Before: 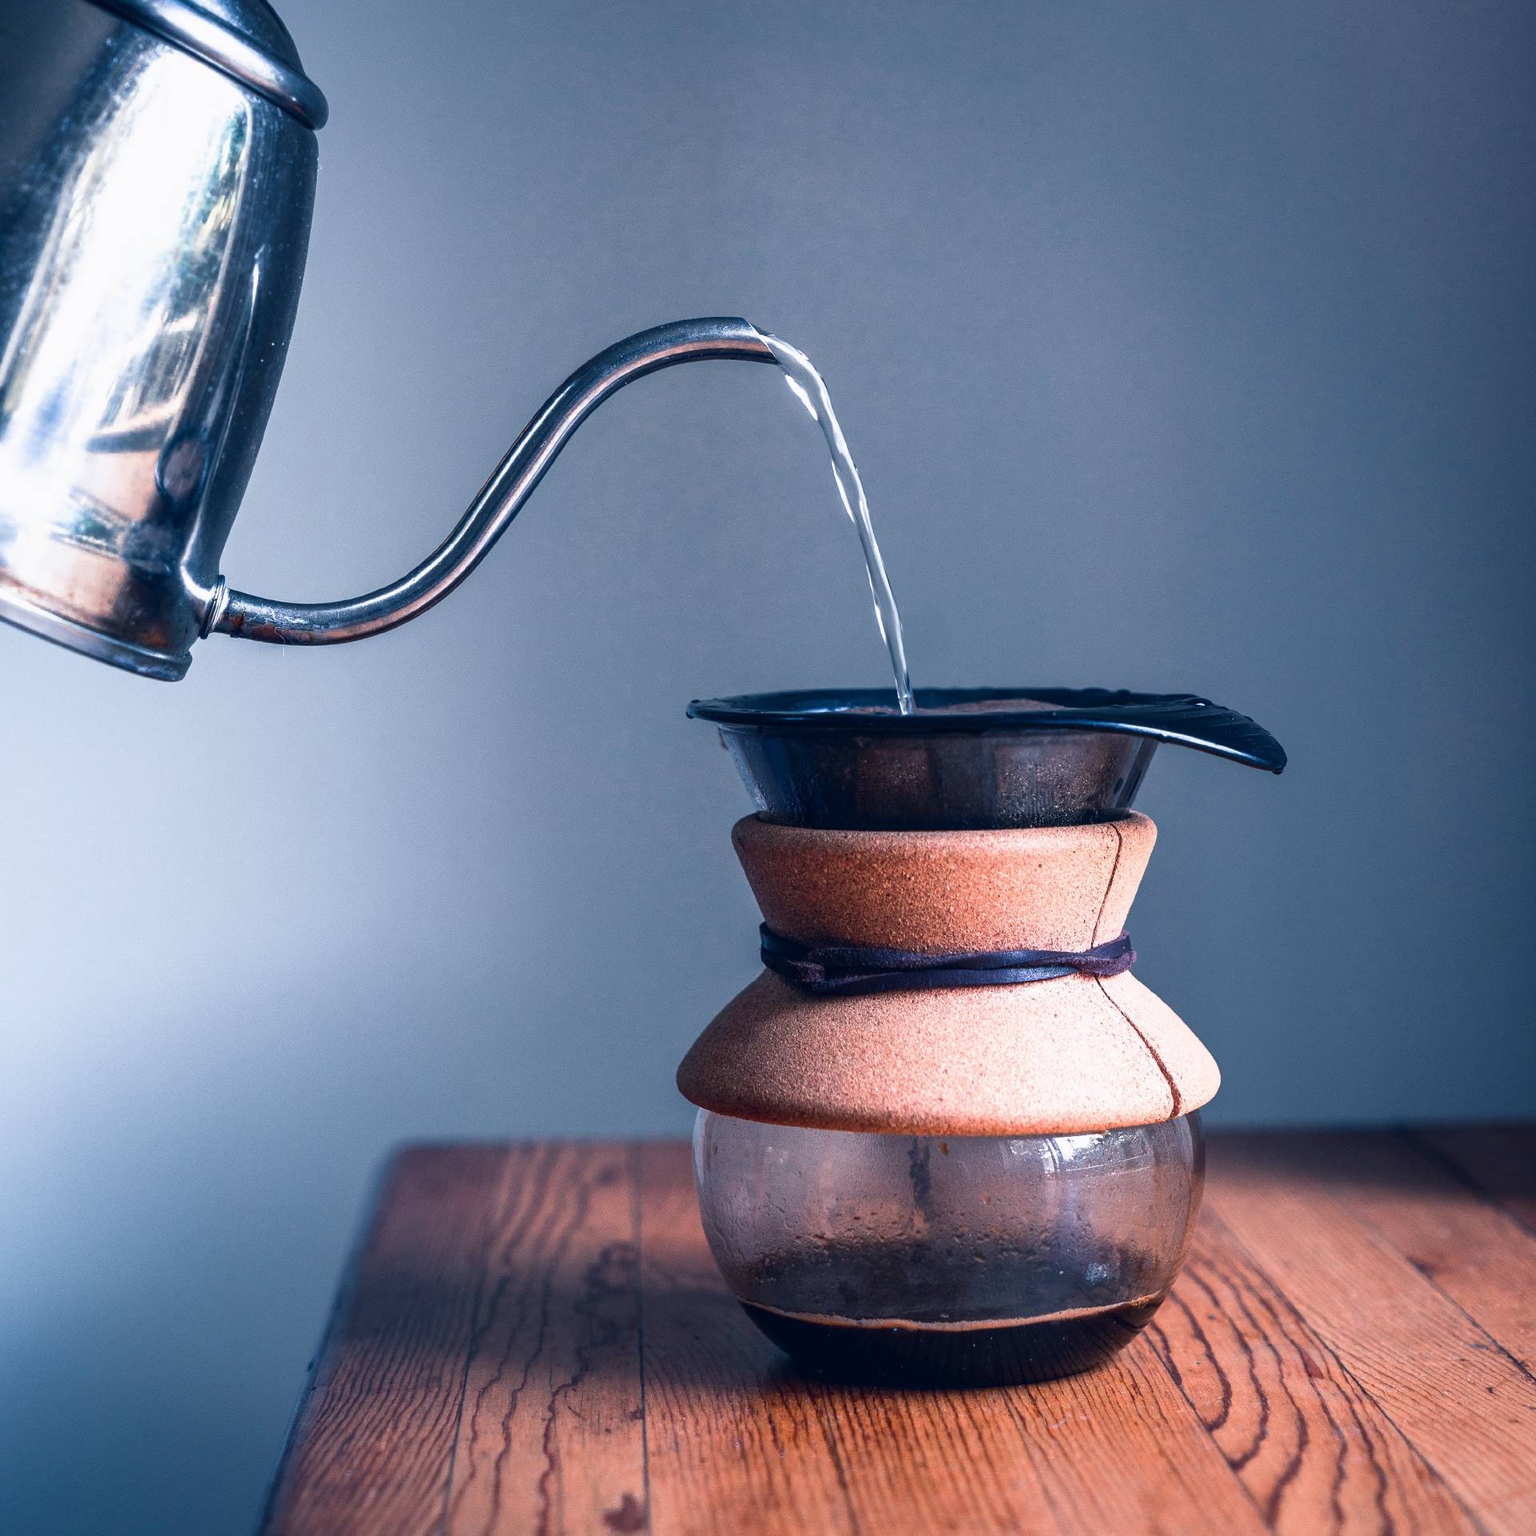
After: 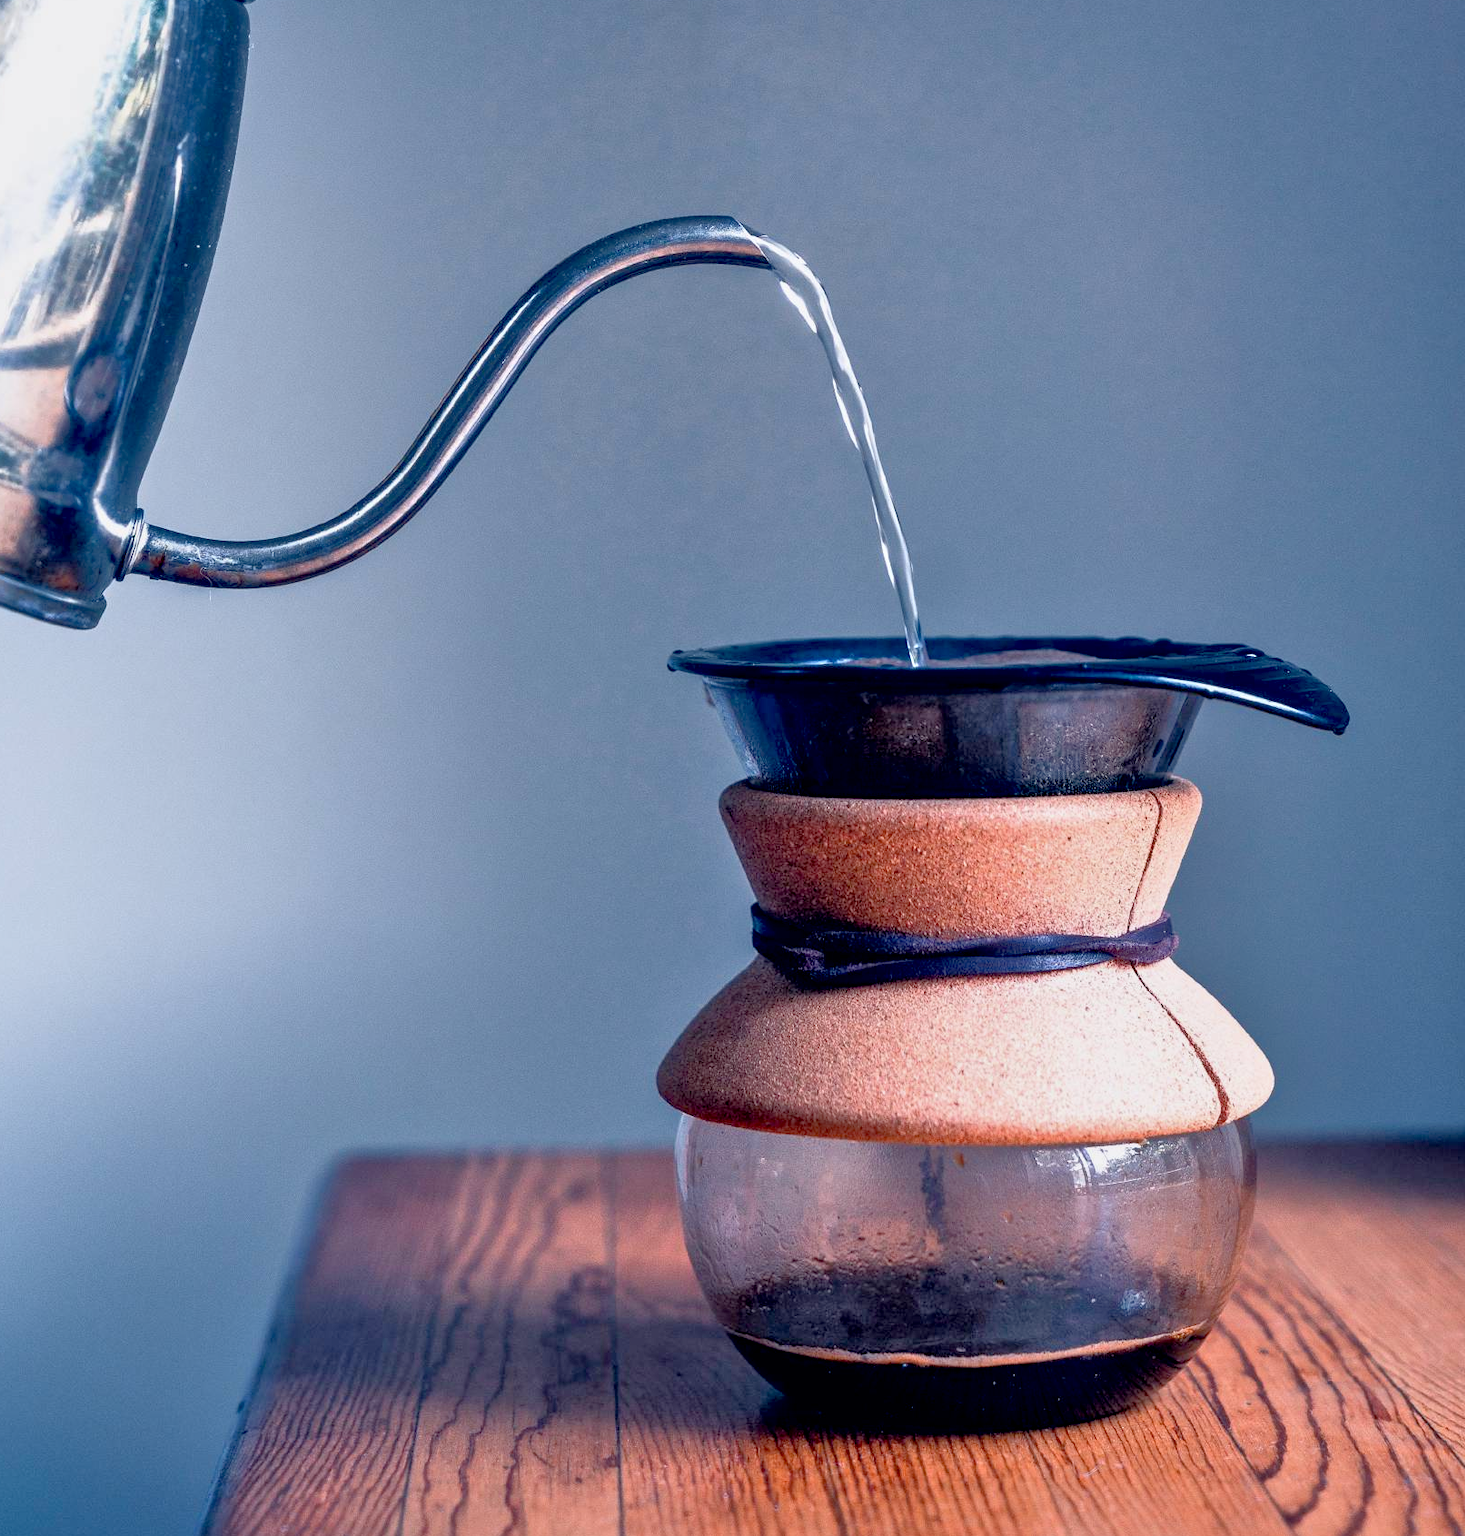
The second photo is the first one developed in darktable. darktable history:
crop: left 6.443%, top 8.287%, right 9.524%, bottom 3.603%
exposure: black level correction 0.009, exposure -0.162 EV, compensate exposure bias true, compensate highlight preservation false
tone equalizer: -7 EV 0.152 EV, -6 EV 0.606 EV, -5 EV 1.19 EV, -4 EV 1.36 EV, -3 EV 1.13 EV, -2 EV 0.6 EV, -1 EV 0.168 EV
